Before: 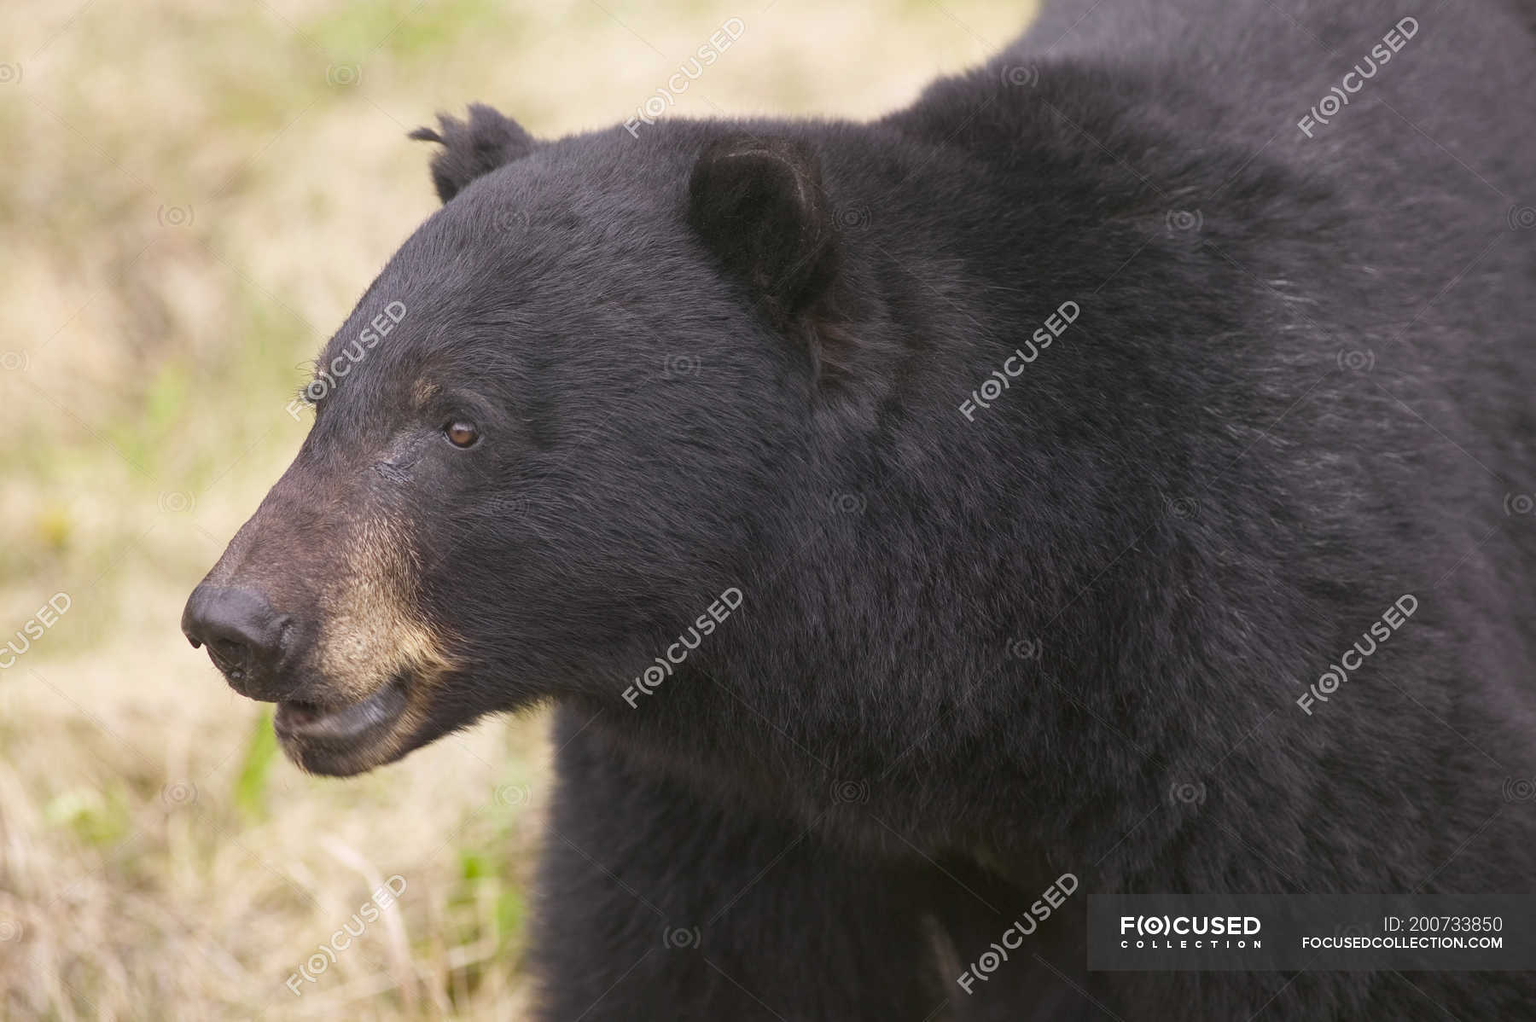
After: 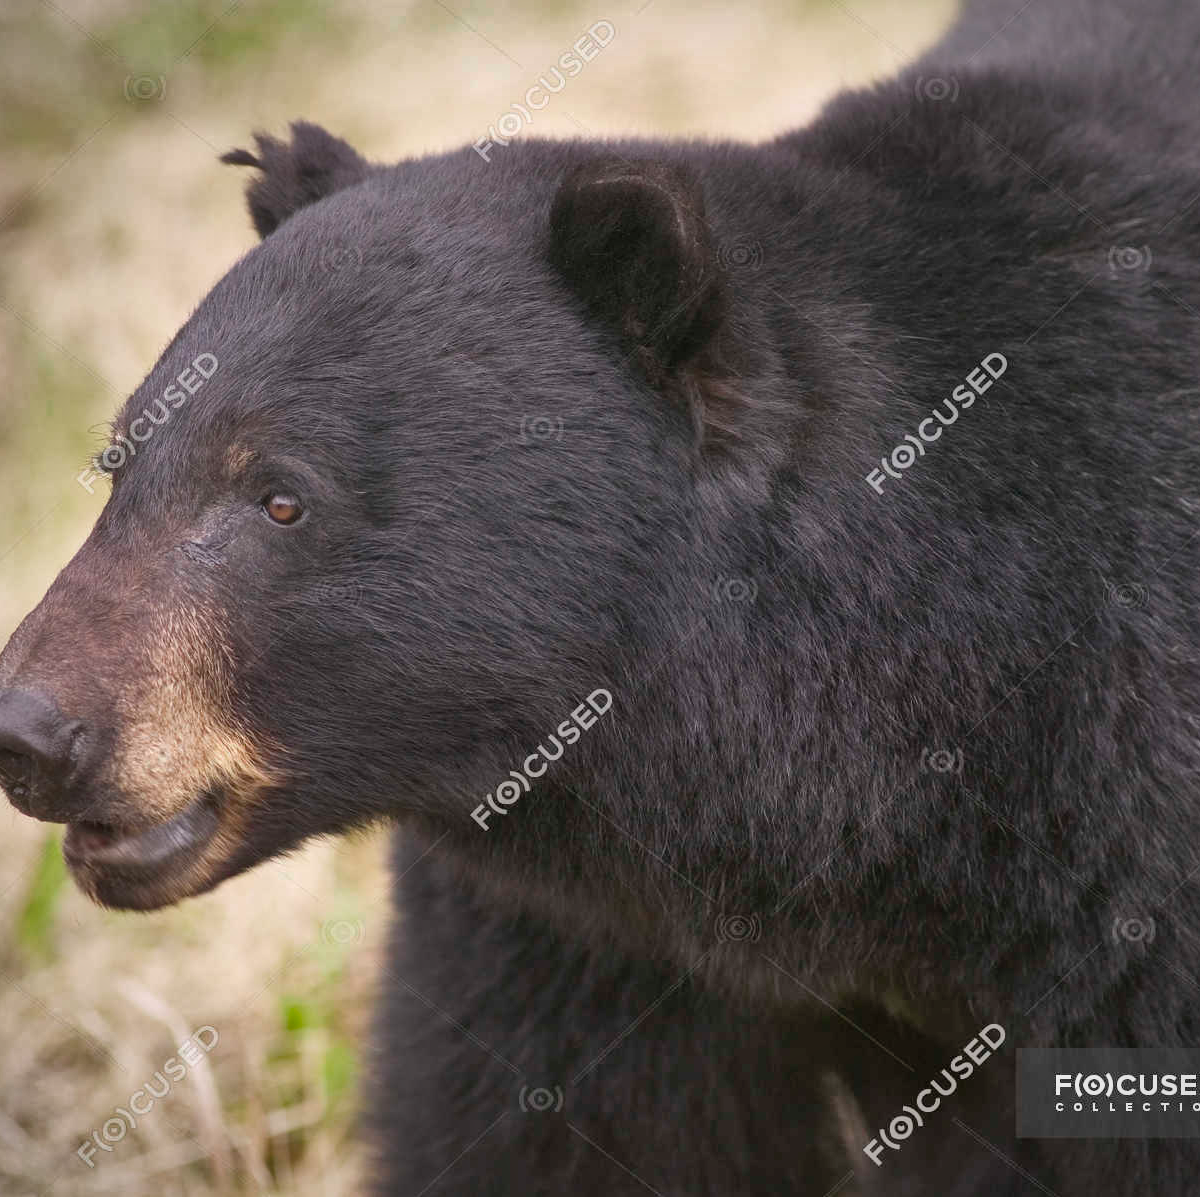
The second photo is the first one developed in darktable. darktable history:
shadows and highlights: radius 108.03, shadows 45.83, highlights -66.29, highlights color adjustment 42.59%, low approximation 0.01, soften with gaussian
crop and rotate: left 14.345%, right 18.952%
vignetting: fall-off radius 93.43%
